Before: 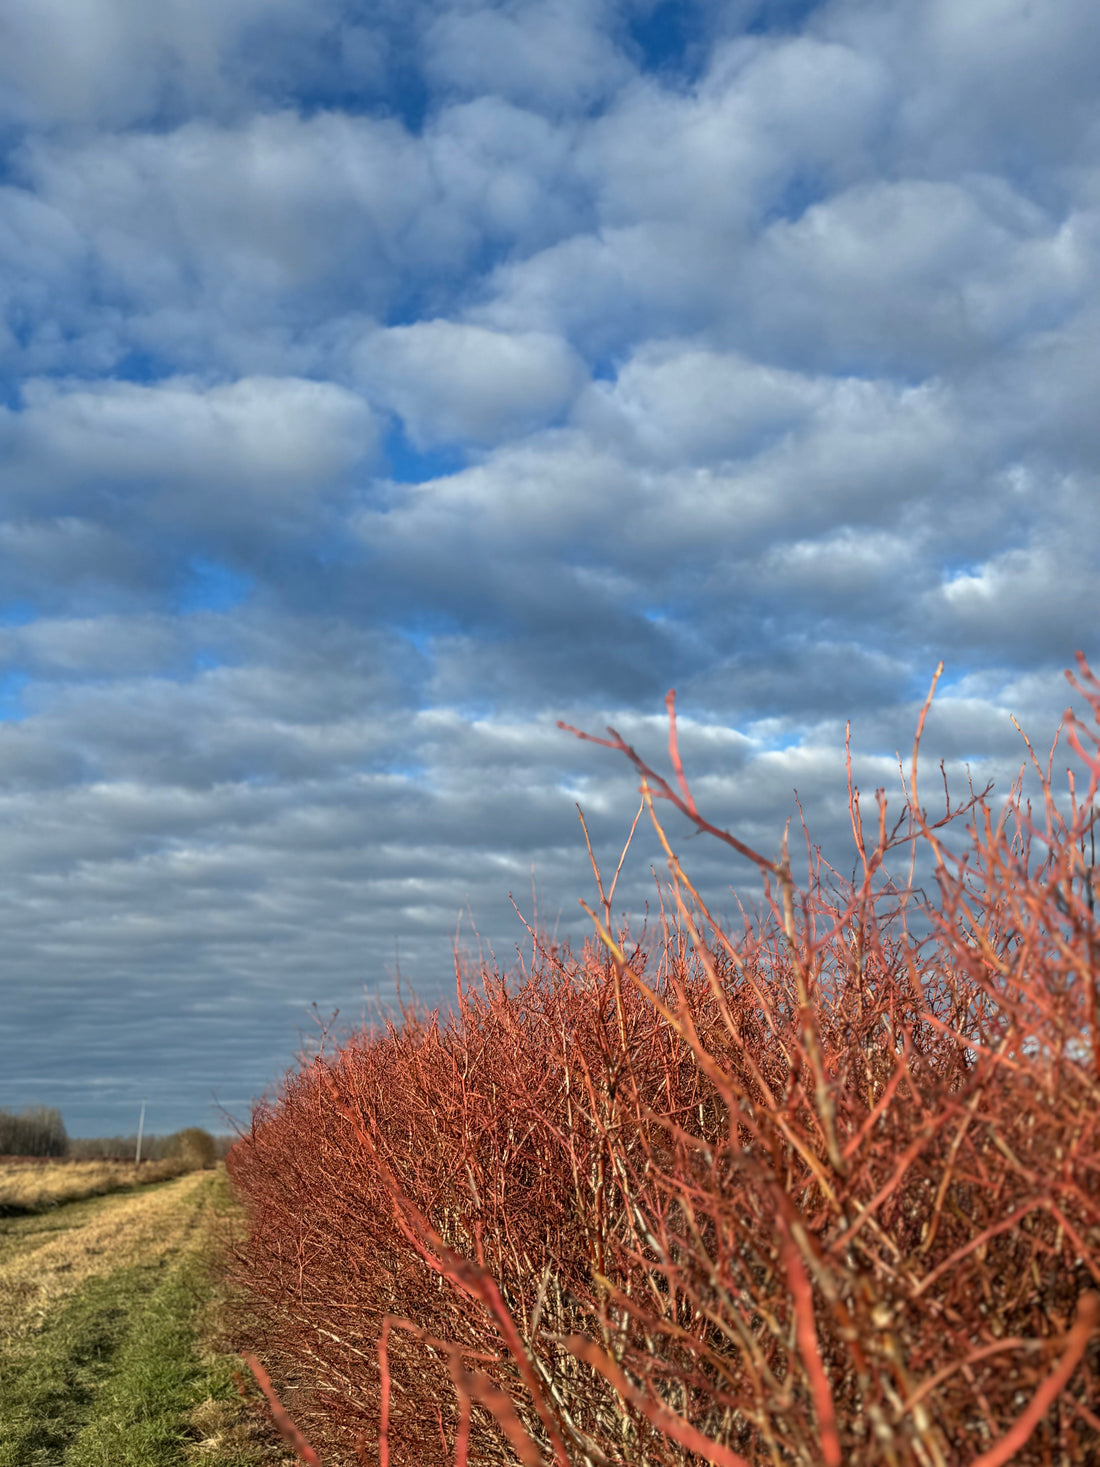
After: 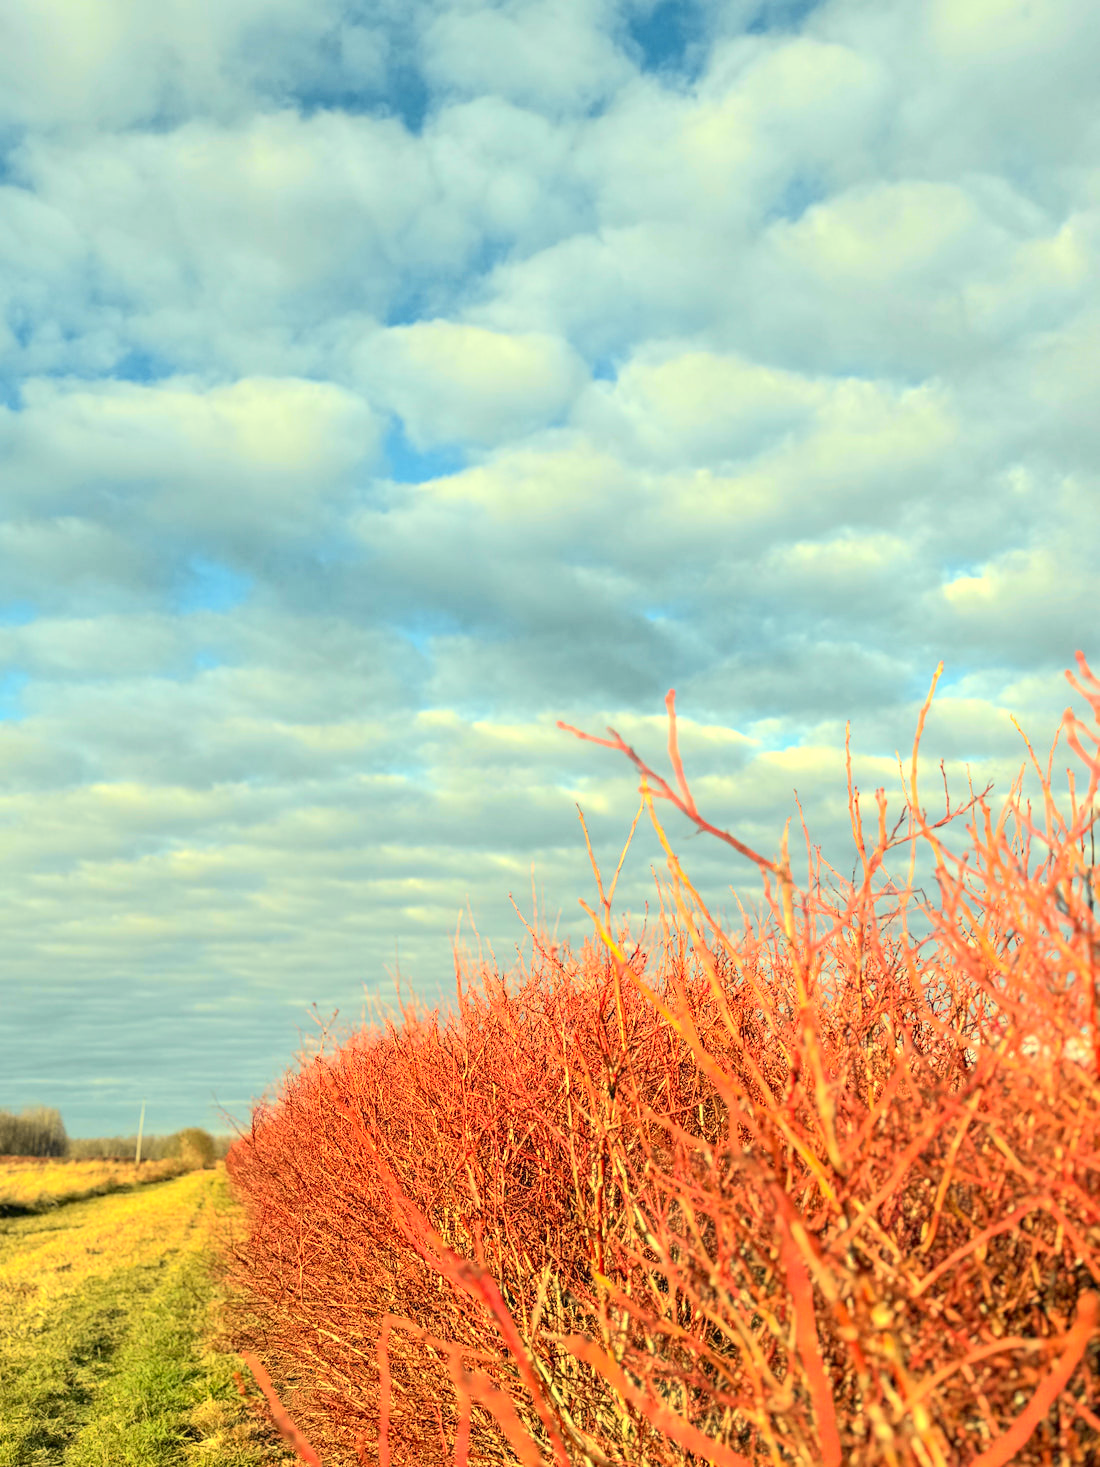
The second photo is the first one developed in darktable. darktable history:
white balance: red 1.08, blue 0.791
exposure: exposure 1 EV, compensate highlight preservation false
tone curve: curves: ch0 [(0, 0.005) (0.103, 0.097) (0.18, 0.207) (0.384, 0.465) (0.491, 0.585) (0.629, 0.726) (0.84, 0.866) (1, 0.947)]; ch1 [(0, 0) (0.172, 0.123) (0.324, 0.253) (0.396, 0.388) (0.478, 0.461) (0.499, 0.497) (0.532, 0.515) (0.57, 0.584) (0.635, 0.675) (0.805, 0.892) (1, 1)]; ch2 [(0, 0) (0.411, 0.424) (0.496, 0.501) (0.515, 0.507) (0.553, 0.562) (0.604, 0.642) (0.708, 0.768) (0.839, 0.916) (1, 1)], color space Lab, independent channels, preserve colors none
